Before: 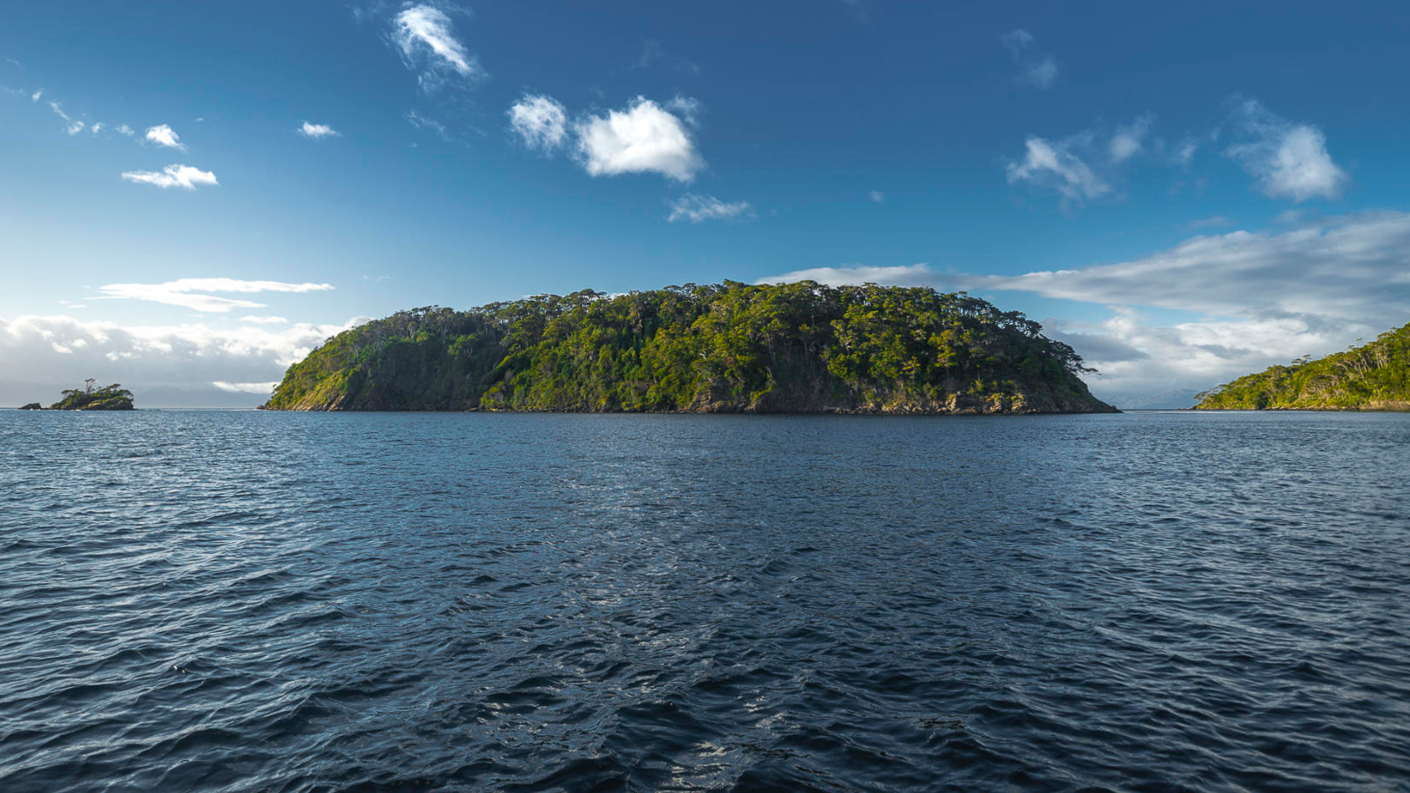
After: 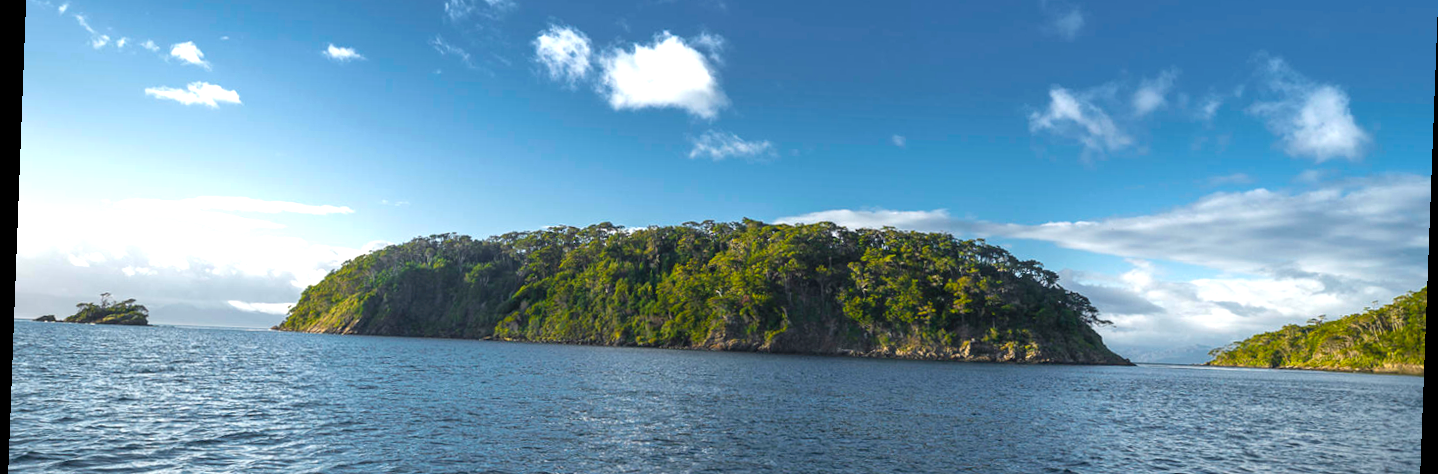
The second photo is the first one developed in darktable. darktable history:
rotate and perspective: rotation 2.17°, automatic cropping off
crop and rotate: top 10.605%, bottom 33.274%
levels: levels [0, 0.43, 0.859]
